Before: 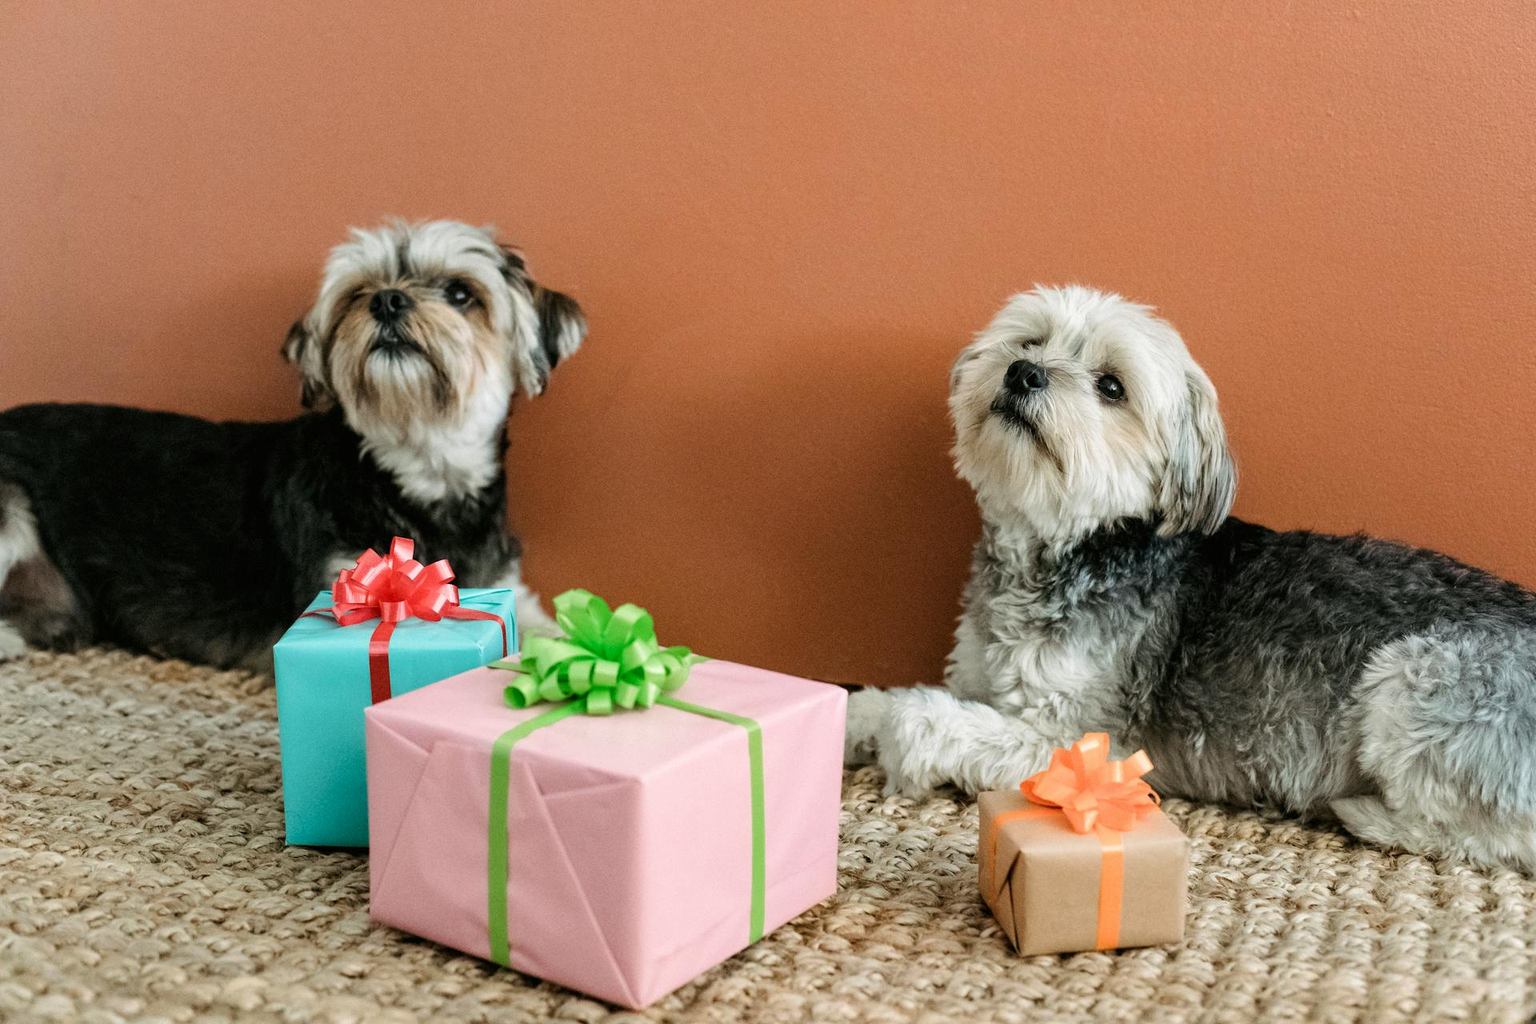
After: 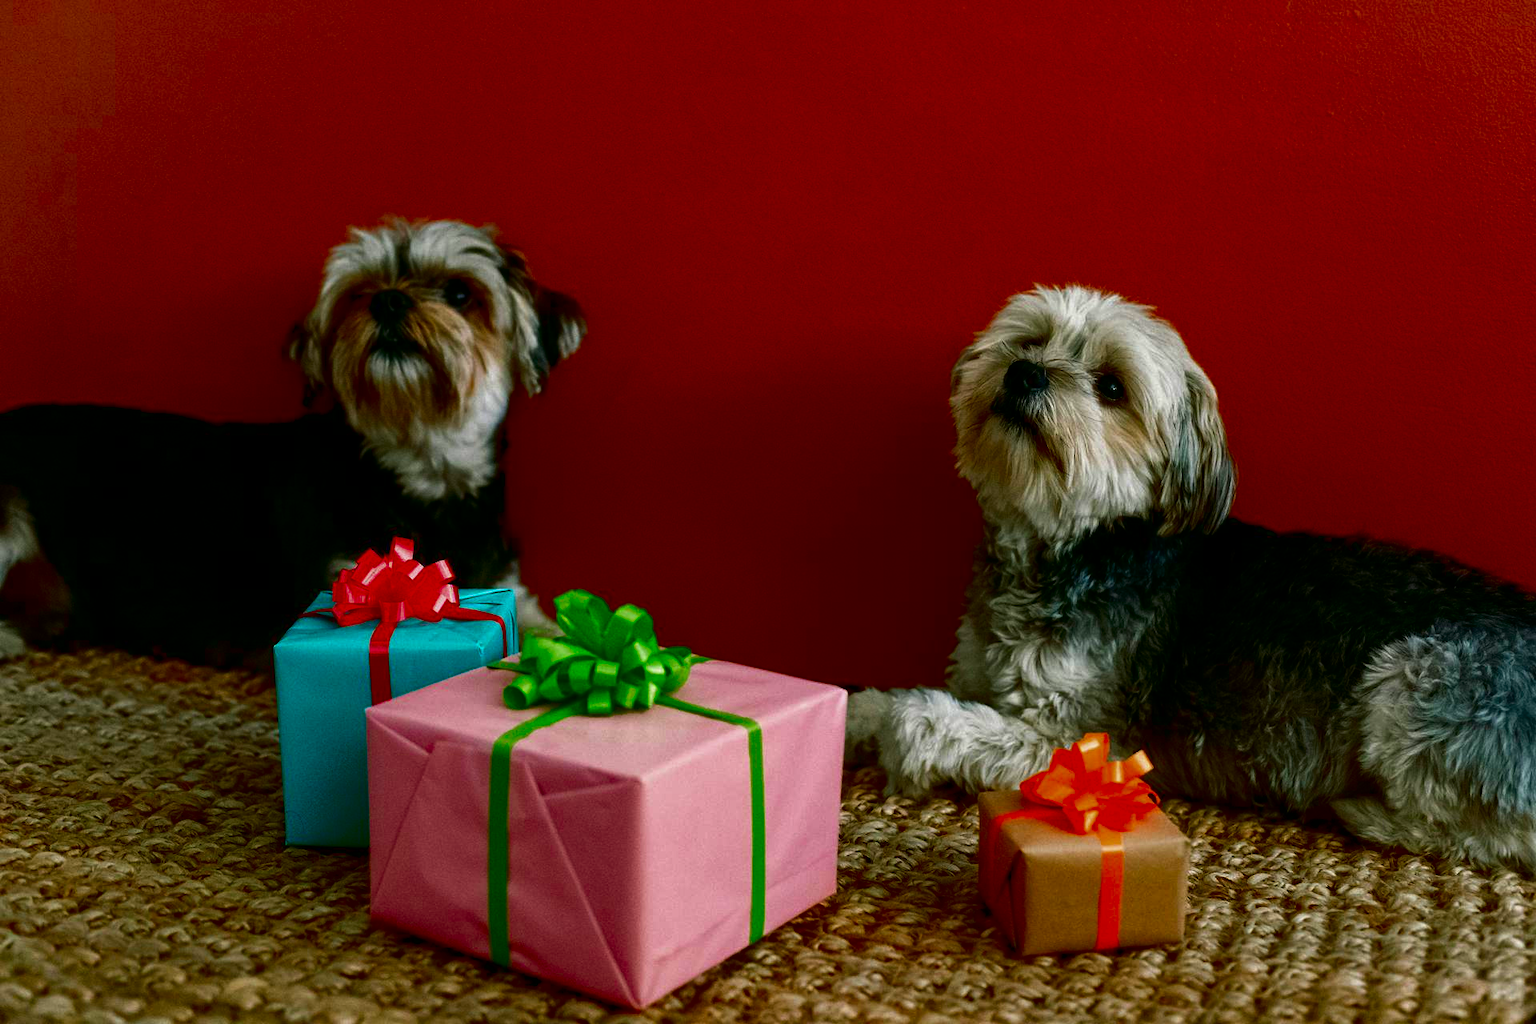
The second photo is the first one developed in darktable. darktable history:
contrast brightness saturation: brightness -0.987, saturation 1
